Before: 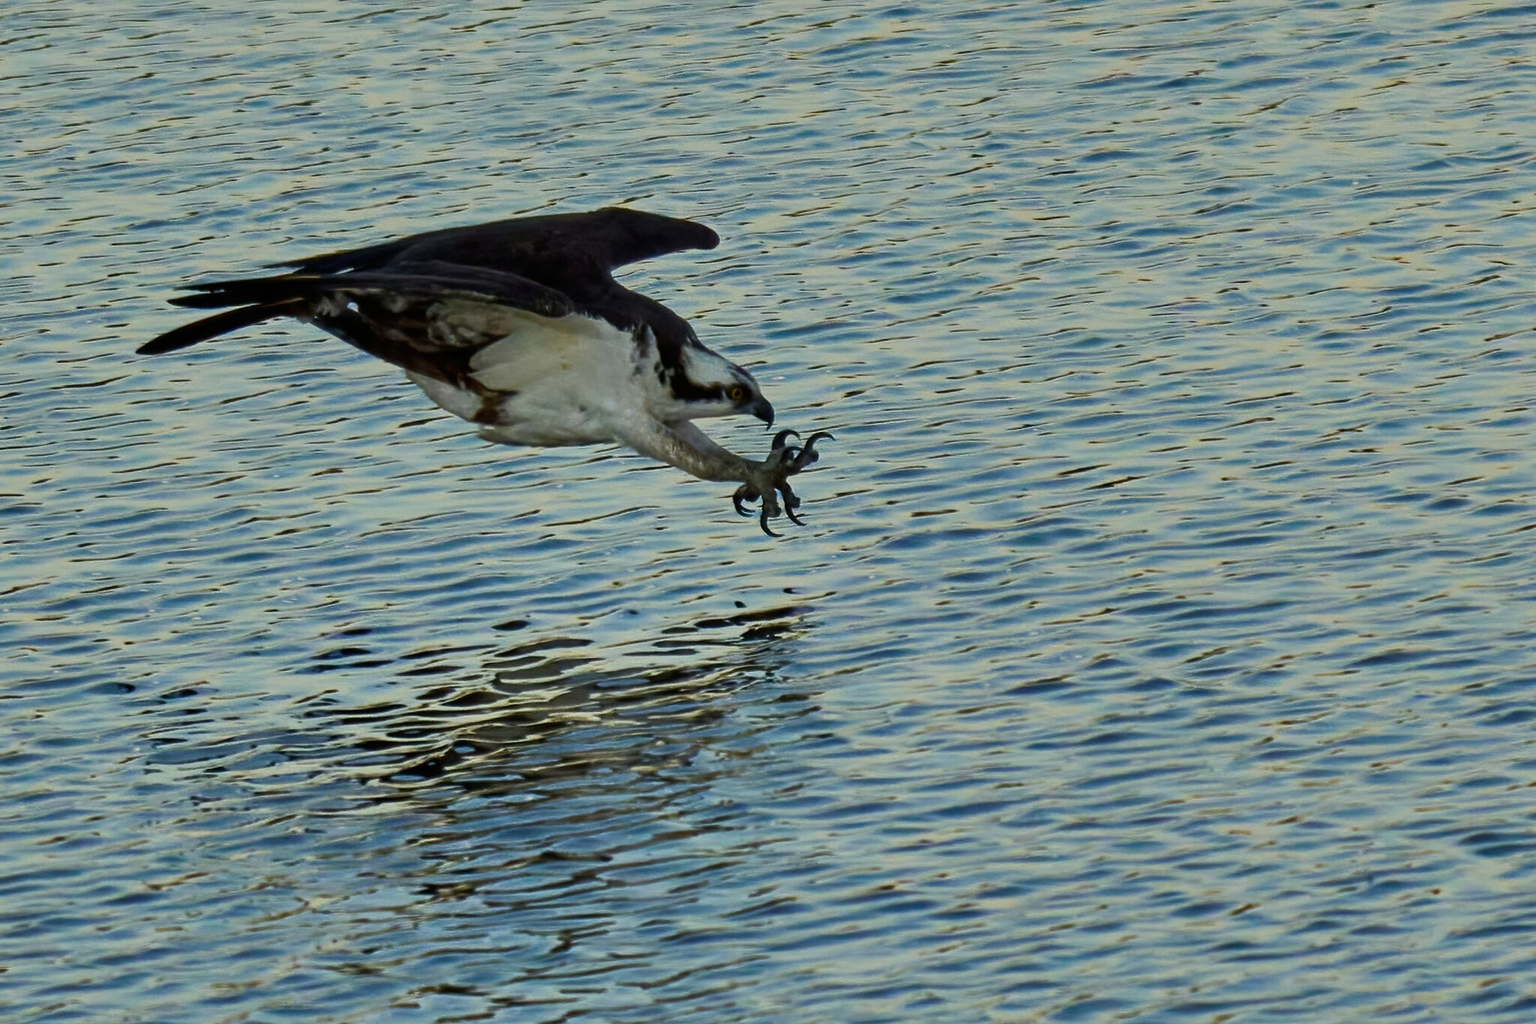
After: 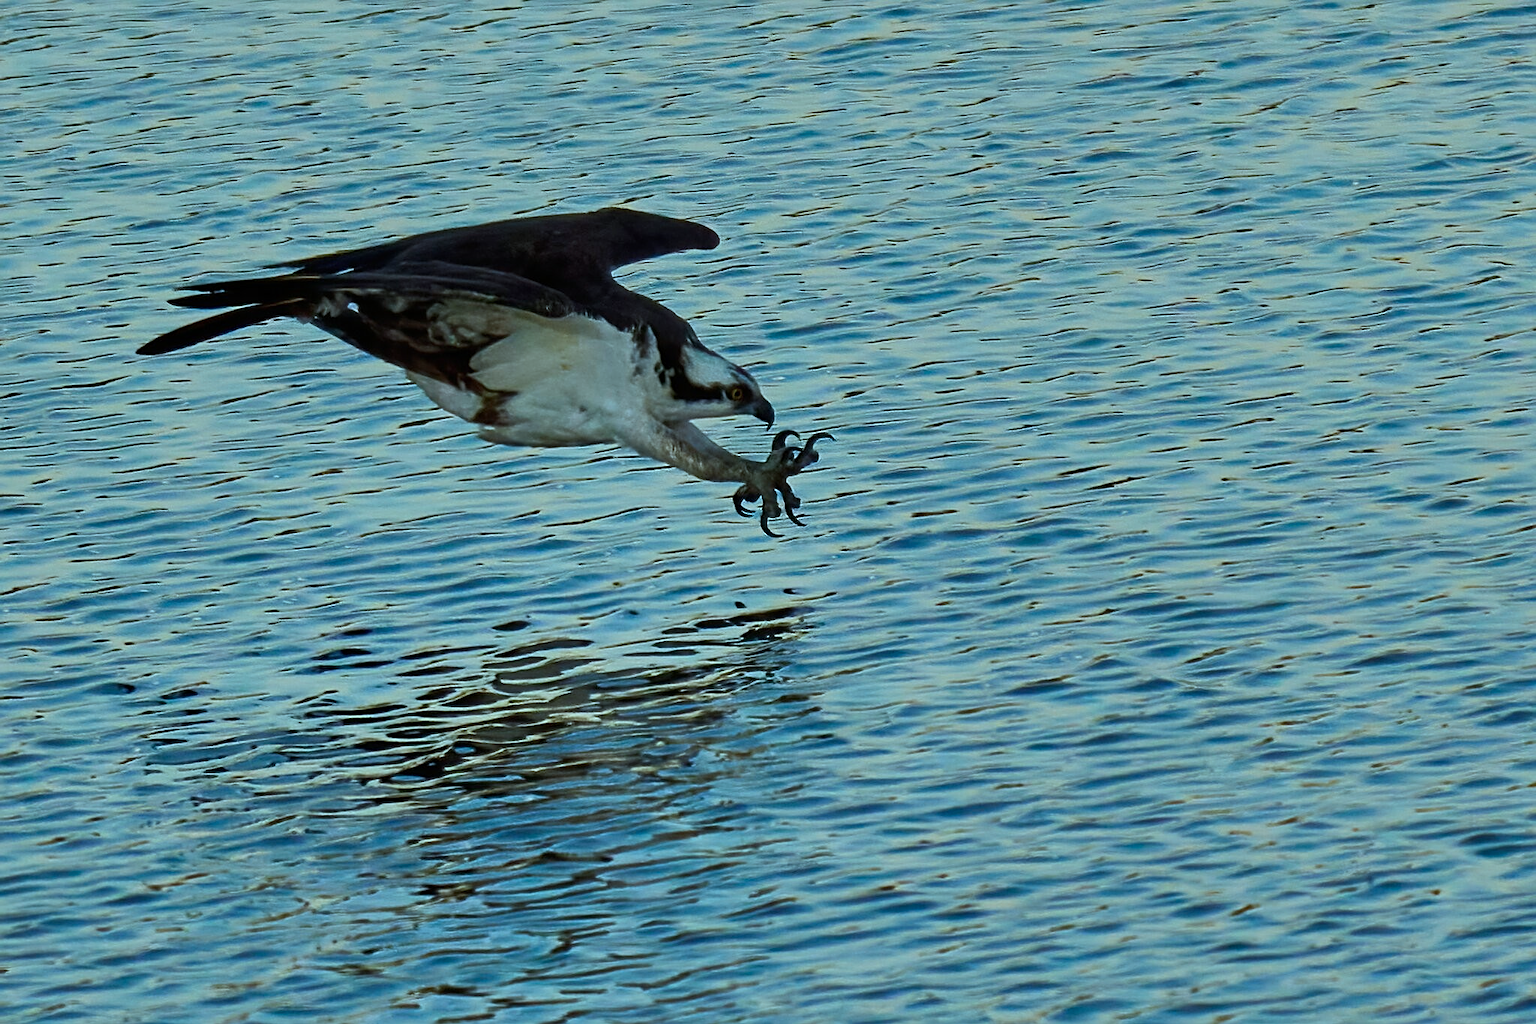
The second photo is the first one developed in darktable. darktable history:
color correction: highlights a* -11.71, highlights b* -15.58
sharpen: on, module defaults
